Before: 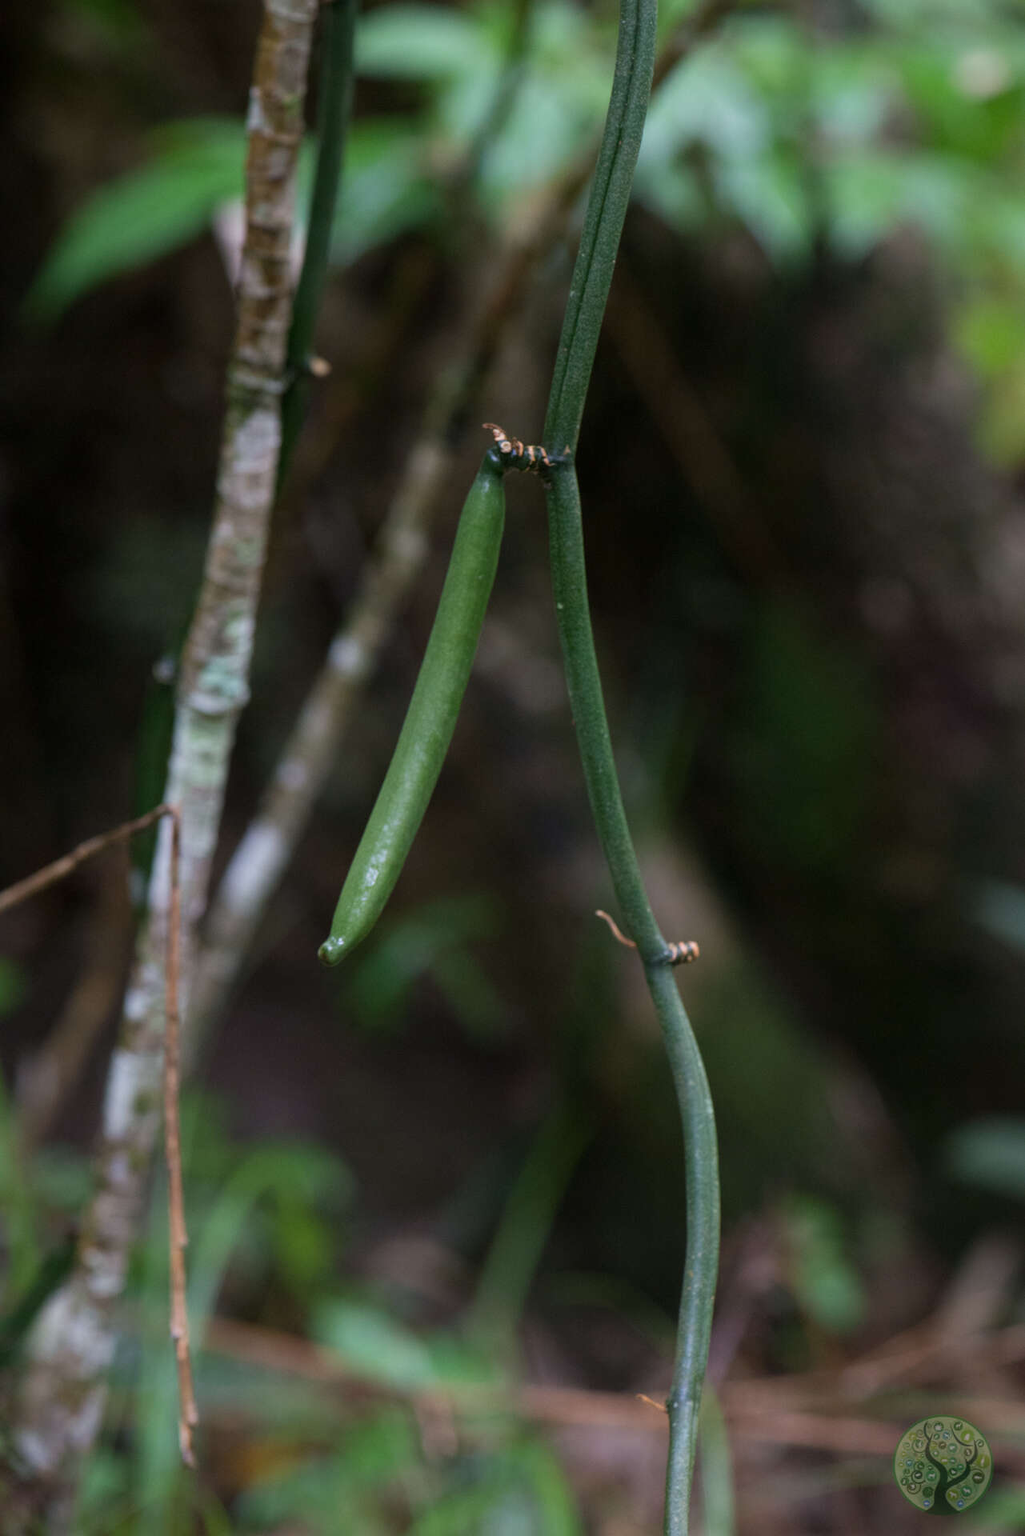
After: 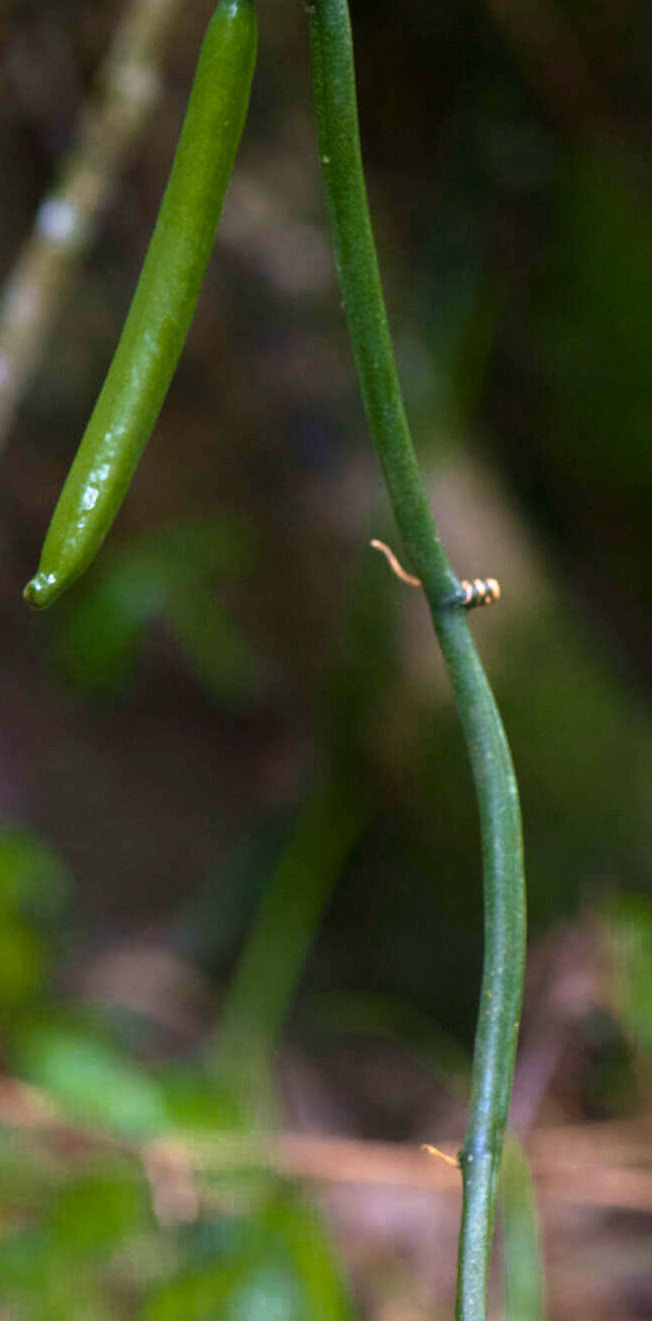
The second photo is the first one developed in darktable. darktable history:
crop and rotate: left 29.237%, top 31.152%, right 19.807%
color zones: curves: ch0 [(0.099, 0.624) (0.257, 0.596) (0.384, 0.376) (0.529, 0.492) (0.697, 0.564) (0.768, 0.532) (0.908, 0.644)]; ch1 [(0.112, 0.564) (0.254, 0.612) (0.432, 0.676) (0.592, 0.456) (0.743, 0.684) (0.888, 0.536)]; ch2 [(0.25, 0.5) (0.469, 0.36) (0.75, 0.5)]
velvia: on, module defaults
exposure: exposure 0.6 EV, compensate highlight preservation false
